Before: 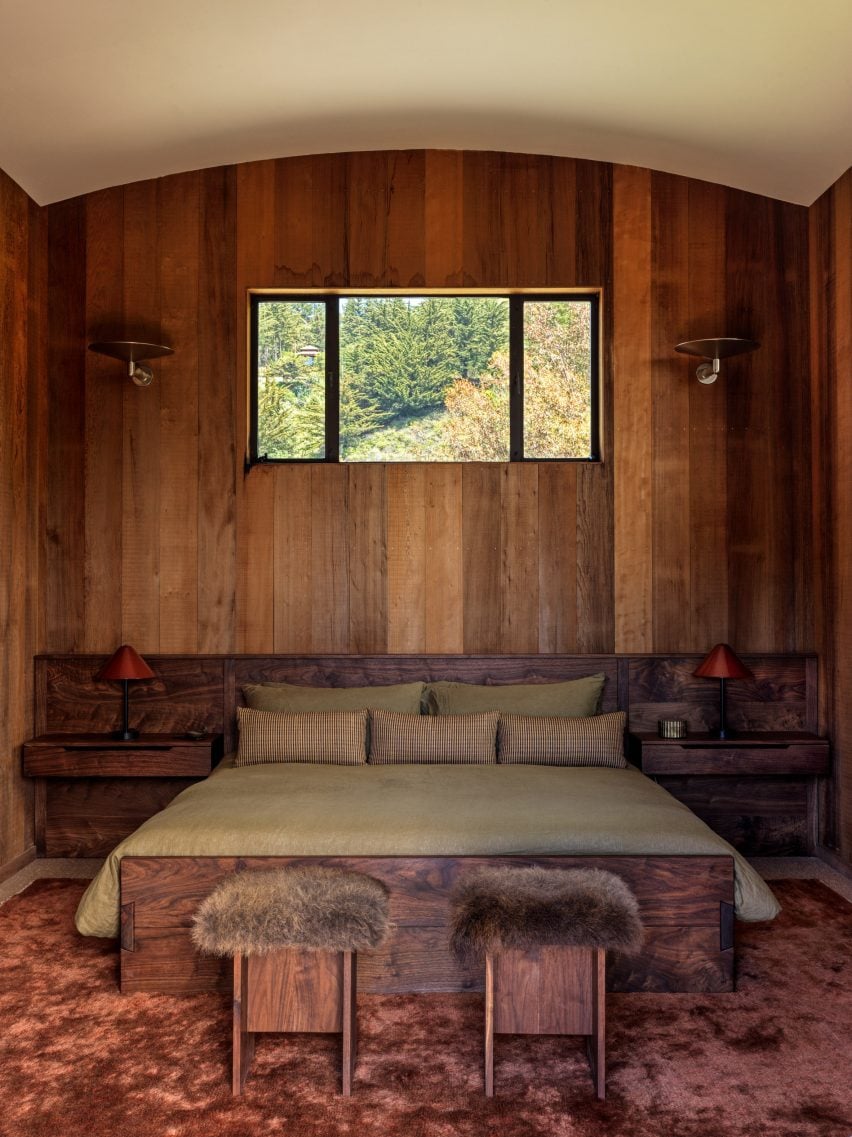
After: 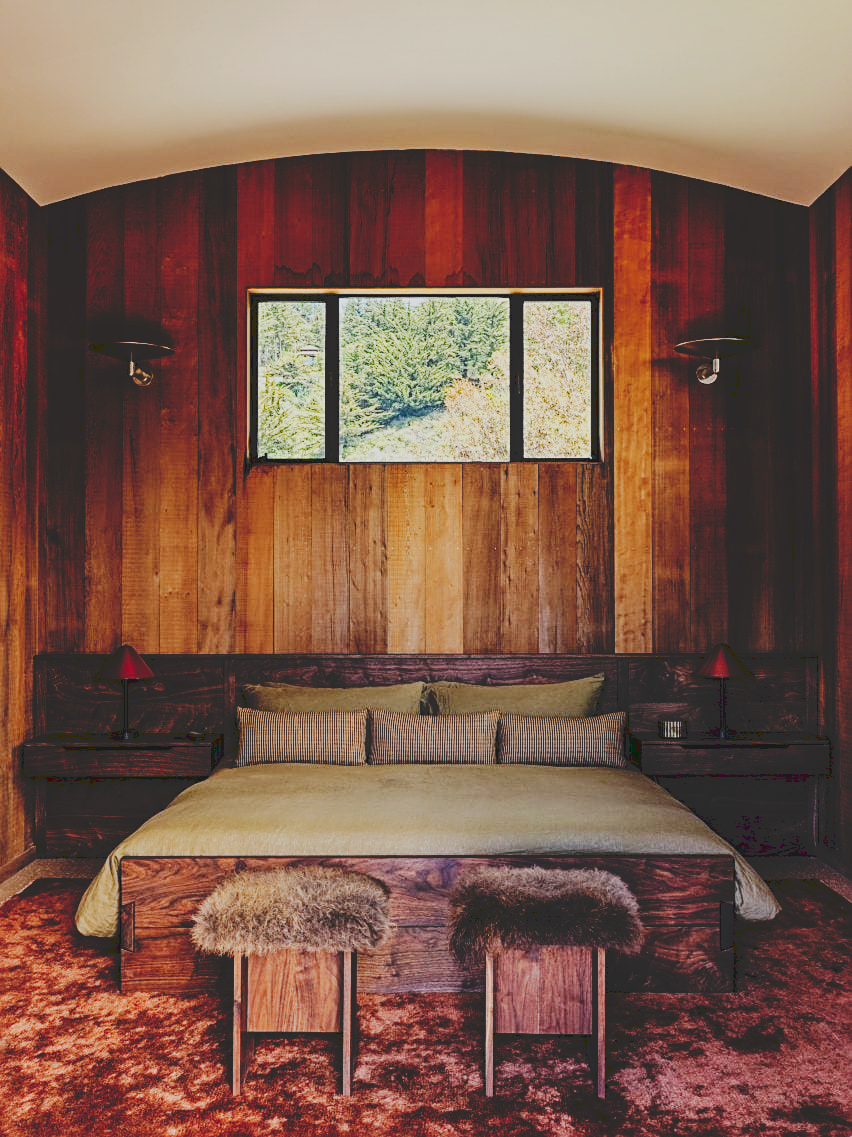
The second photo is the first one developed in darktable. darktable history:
sharpen: on, module defaults
tone curve: curves: ch0 [(0, 0) (0.003, 0.169) (0.011, 0.169) (0.025, 0.169) (0.044, 0.173) (0.069, 0.178) (0.1, 0.183) (0.136, 0.185) (0.177, 0.197) (0.224, 0.227) (0.277, 0.292) (0.335, 0.391) (0.399, 0.491) (0.468, 0.592) (0.543, 0.672) (0.623, 0.734) (0.709, 0.785) (0.801, 0.844) (0.898, 0.893) (1, 1)], preserve colors none
white balance: red 0.983, blue 1.036
filmic rgb: black relative exposure -16 EV, white relative exposure 4.97 EV, hardness 6.25
